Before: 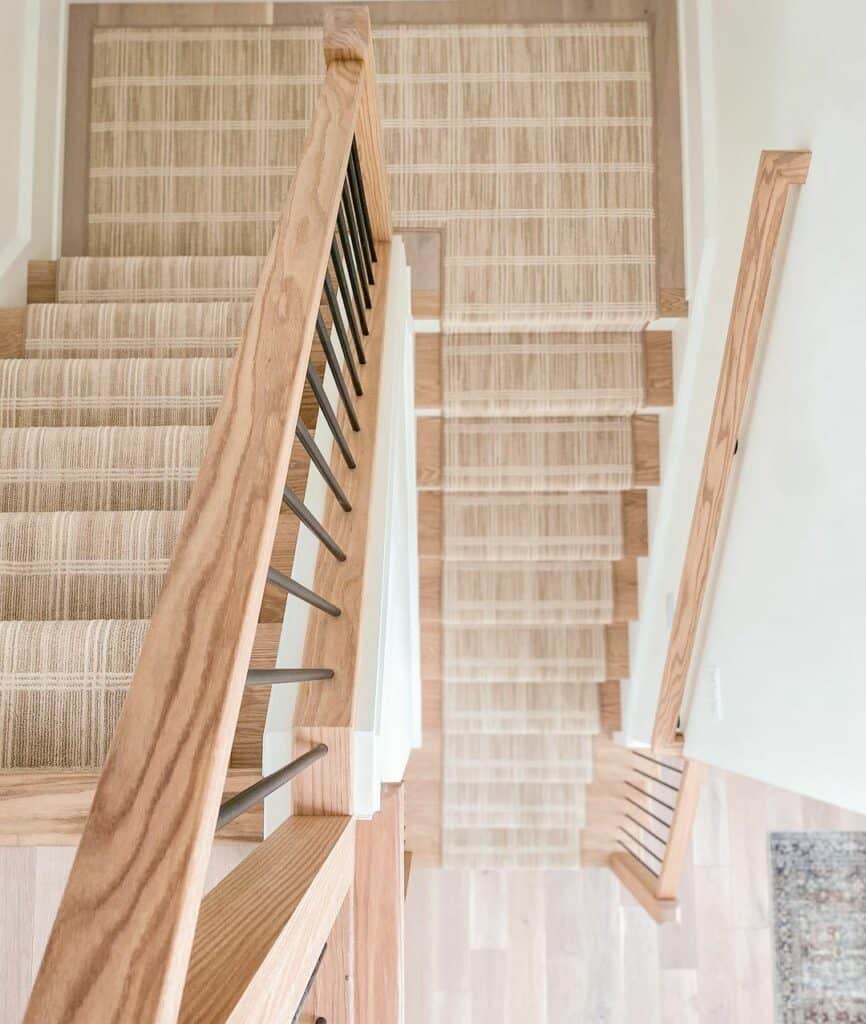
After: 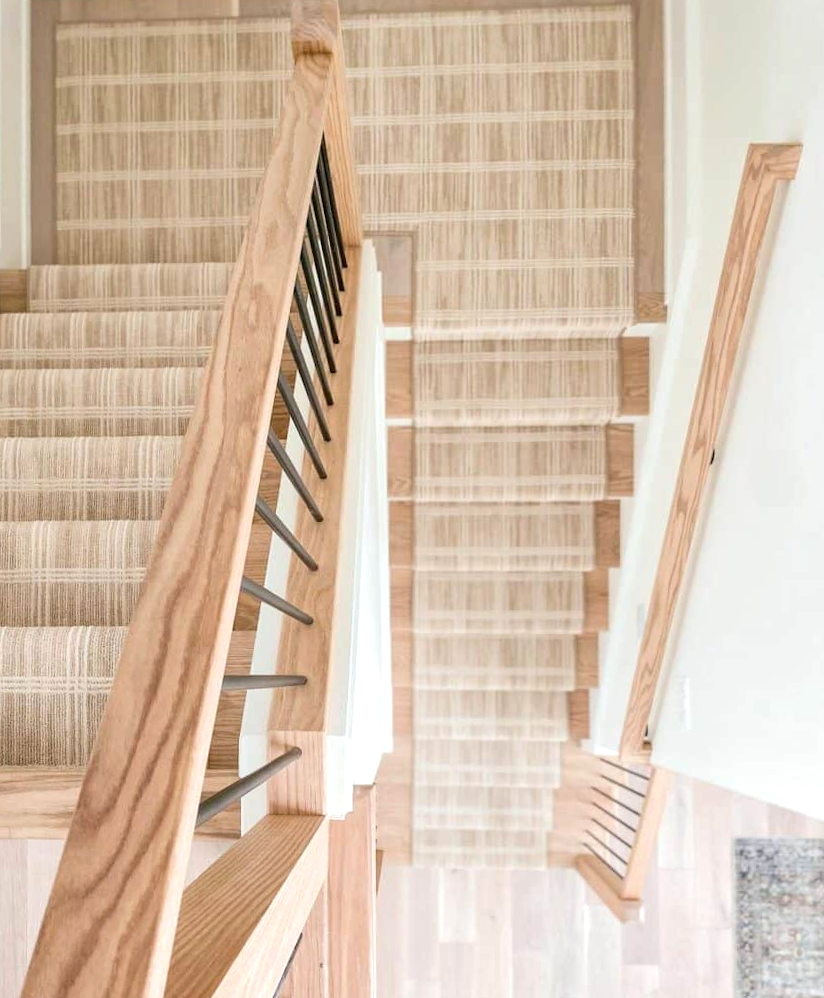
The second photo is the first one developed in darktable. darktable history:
rotate and perspective: rotation 0.074°, lens shift (vertical) 0.096, lens shift (horizontal) -0.041, crop left 0.043, crop right 0.952, crop top 0.024, crop bottom 0.979
exposure: exposure 0.197 EV, compensate highlight preservation false
